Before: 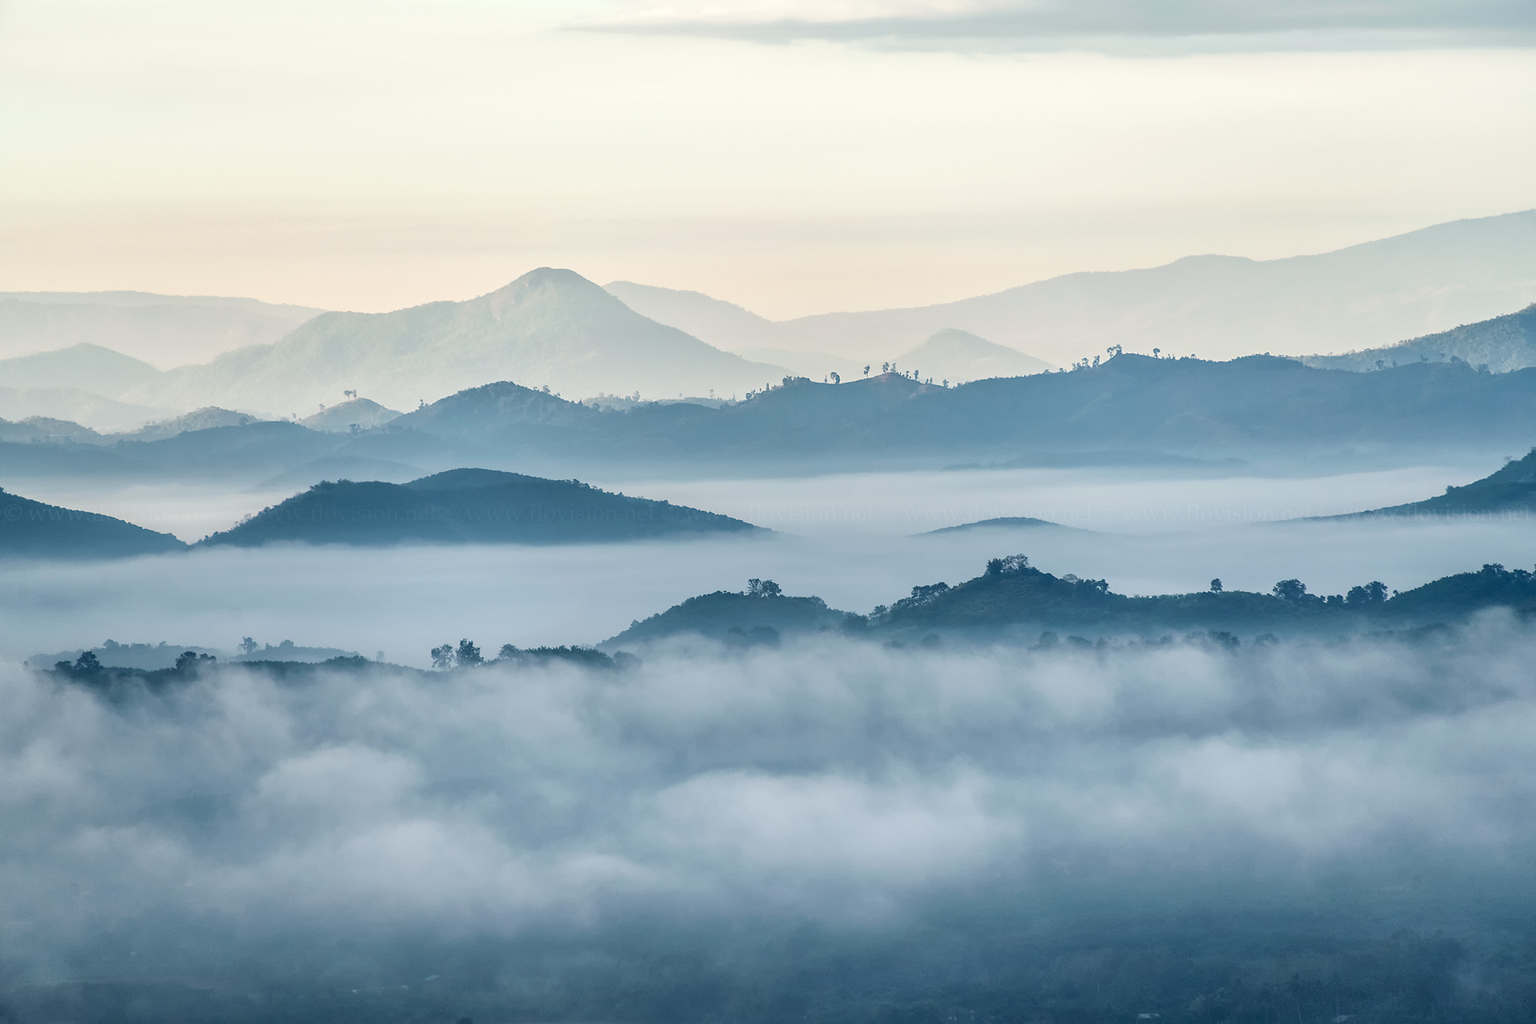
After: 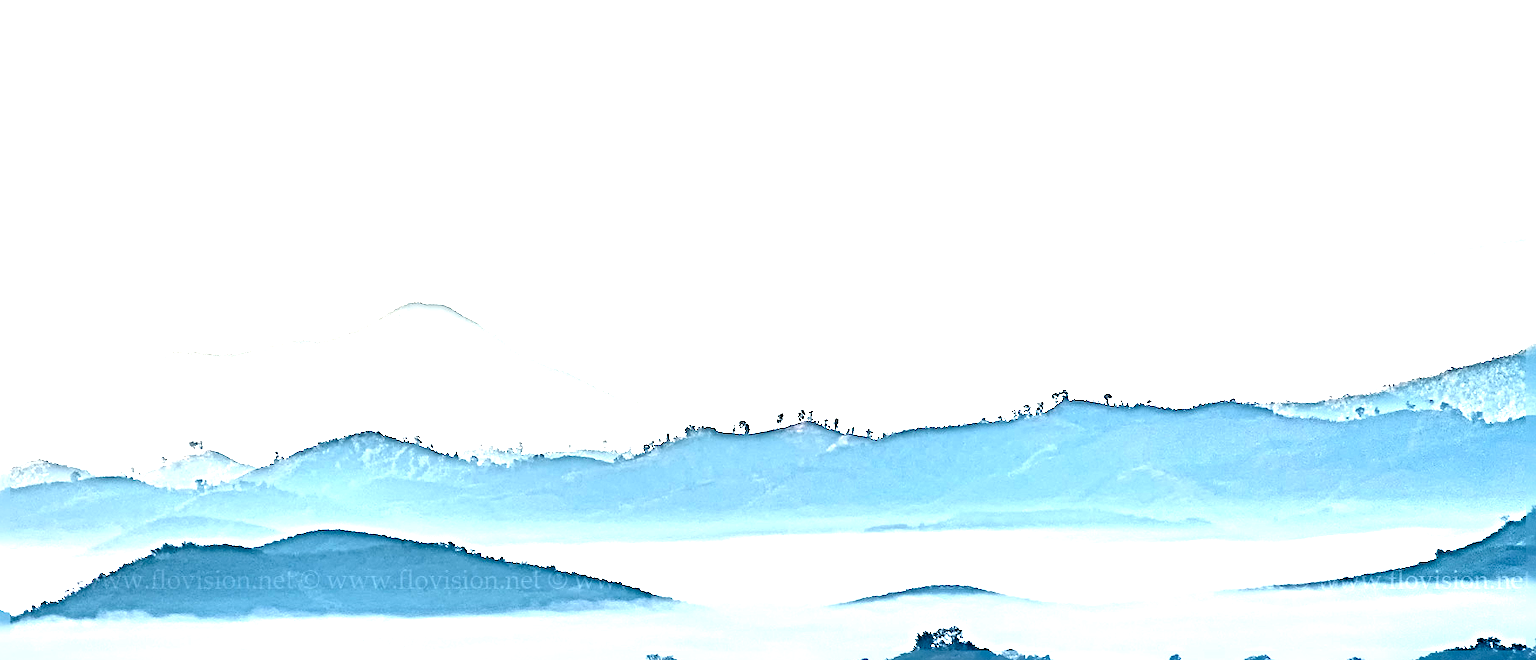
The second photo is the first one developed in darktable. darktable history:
sharpen: radius 6.277, amount 1.8, threshold 0.128
crop and rotate: left 11.541%, bottom 42.886%
exposure: black level correction 0, exposure 1.615 EV, compensate highlight preservation false
haze removal: compatibility mode true, adaptive false
